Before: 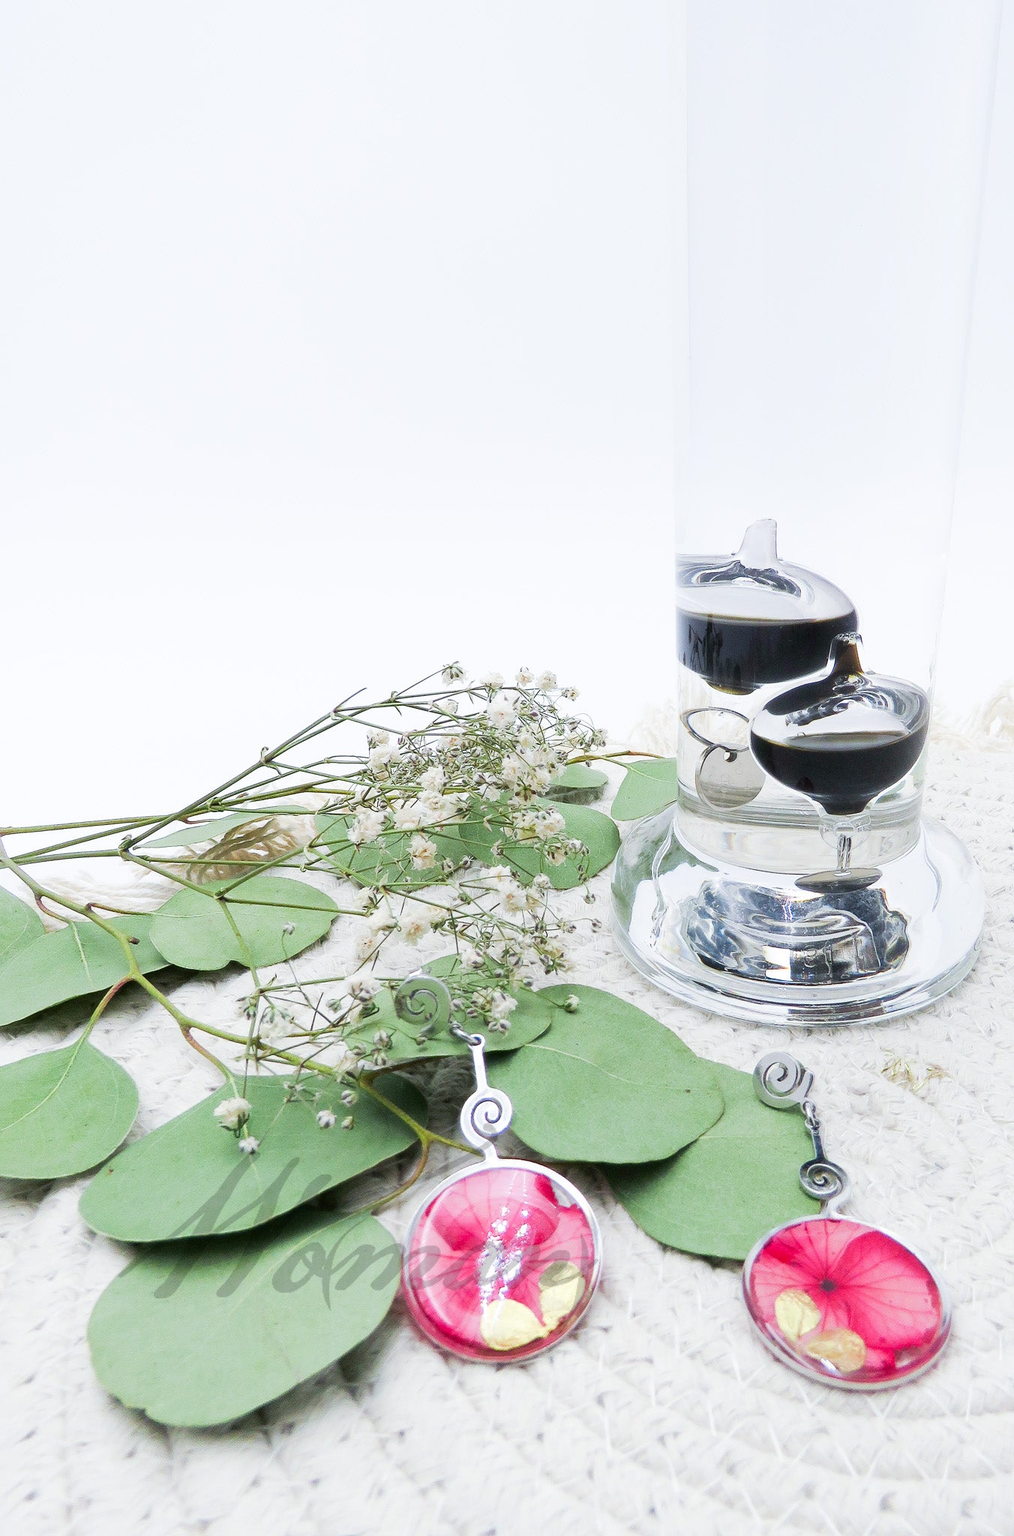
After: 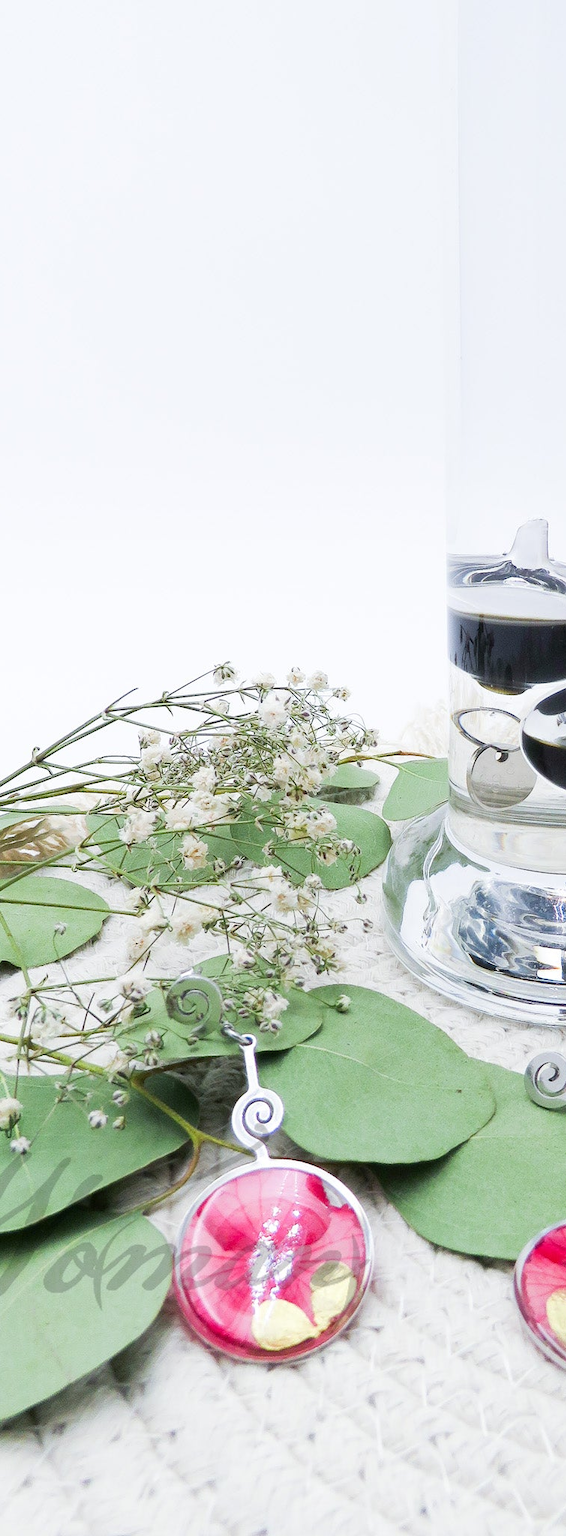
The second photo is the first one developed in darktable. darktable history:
crop and rotate: left 22.621%, right 21.468%
